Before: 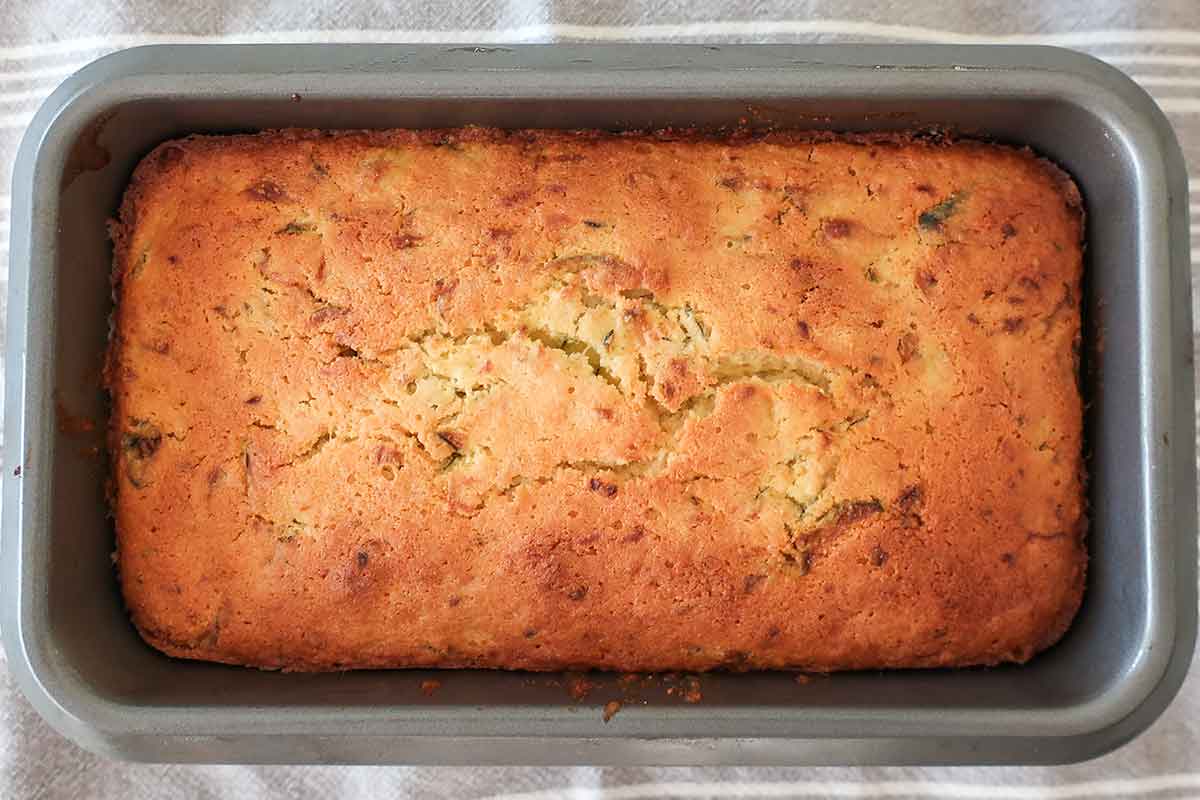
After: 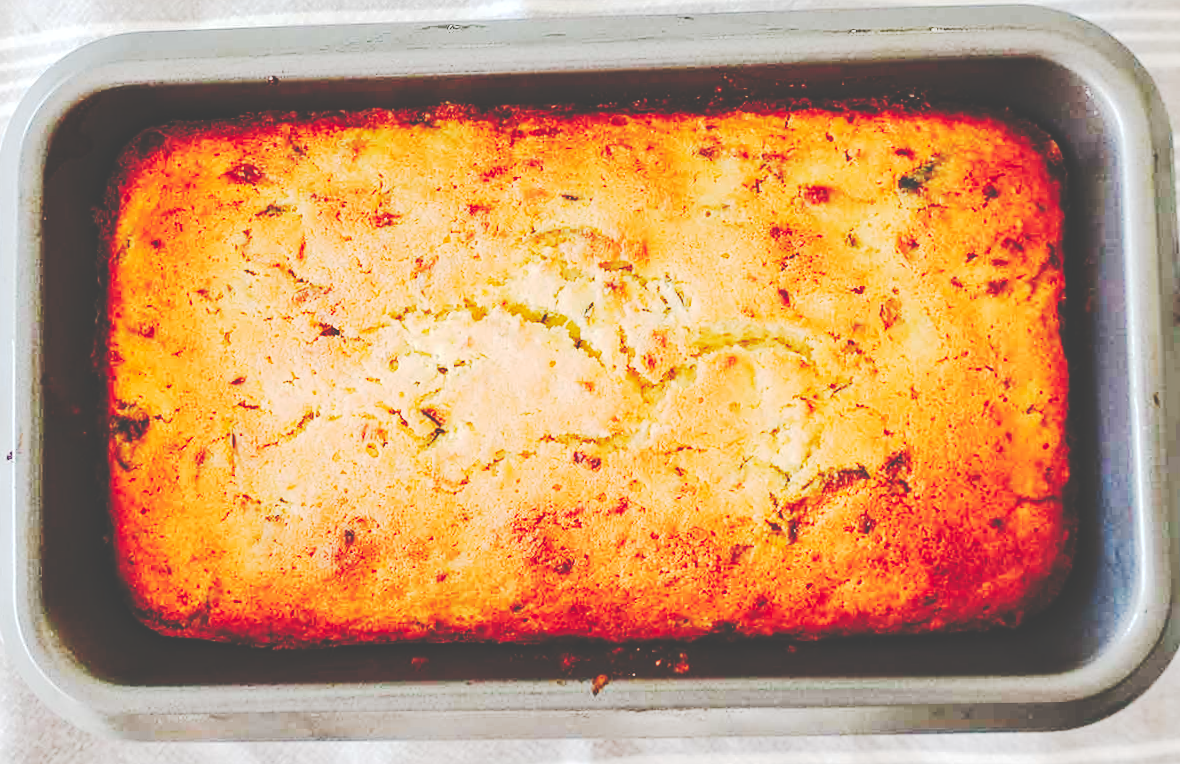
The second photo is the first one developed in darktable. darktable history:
contrast brightness saturation: contrast 0.1, brightness 0.03, saturation 0.09
local contrast: highlights 100%, shadows 100%, detail 120%, midtone range 0.2
tone curve: curves: ch0 [(0, 0) (0.003, 0.26) (0.011, 0.26) (0.025, 0.26) (0.044, 0.257) (0.069, 0.257) (0.1, 0.257) (0.136, 0.255) (0.177, 0.258) (0.224, 0.272) (0.277, 0.294) (0.335, 0.346) (0.399, 0.422) (0.468, 0.536) (0.543, 0.657) (0.623, 0.757) (0.709, 0.823) (0.801, 0.872) (0.898, 0.92) (1, 1)], preserve colors none
crop: top 1.049%, right 0.001%
base curve: curves: ch0 [(0, 0.024) (0.055, 0.065) (0.121, 0.166) (0.236, 0.319) (0.693, 0.726) (1, 1)], preserve colors none
exposure: exposure -0.05 EV
rotate and perspective: rotation -1.32°, lens shift (horizontal) -0.031, crop left 0.015, crop right 0.985, crop top 0.047, crop bottom 0.982
